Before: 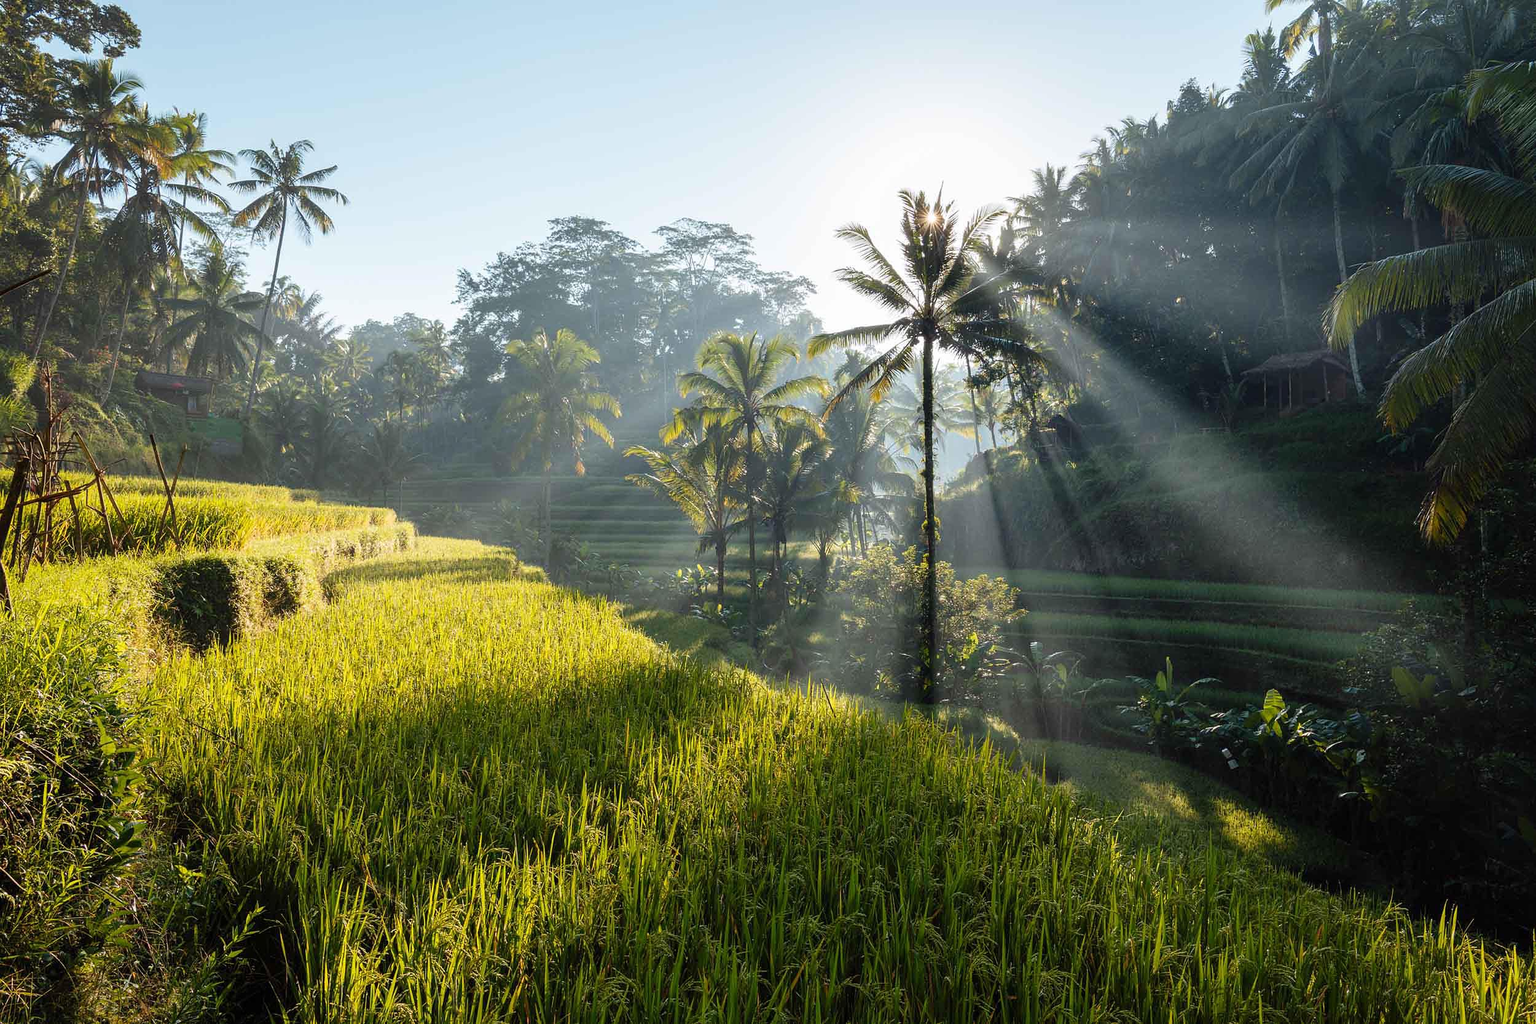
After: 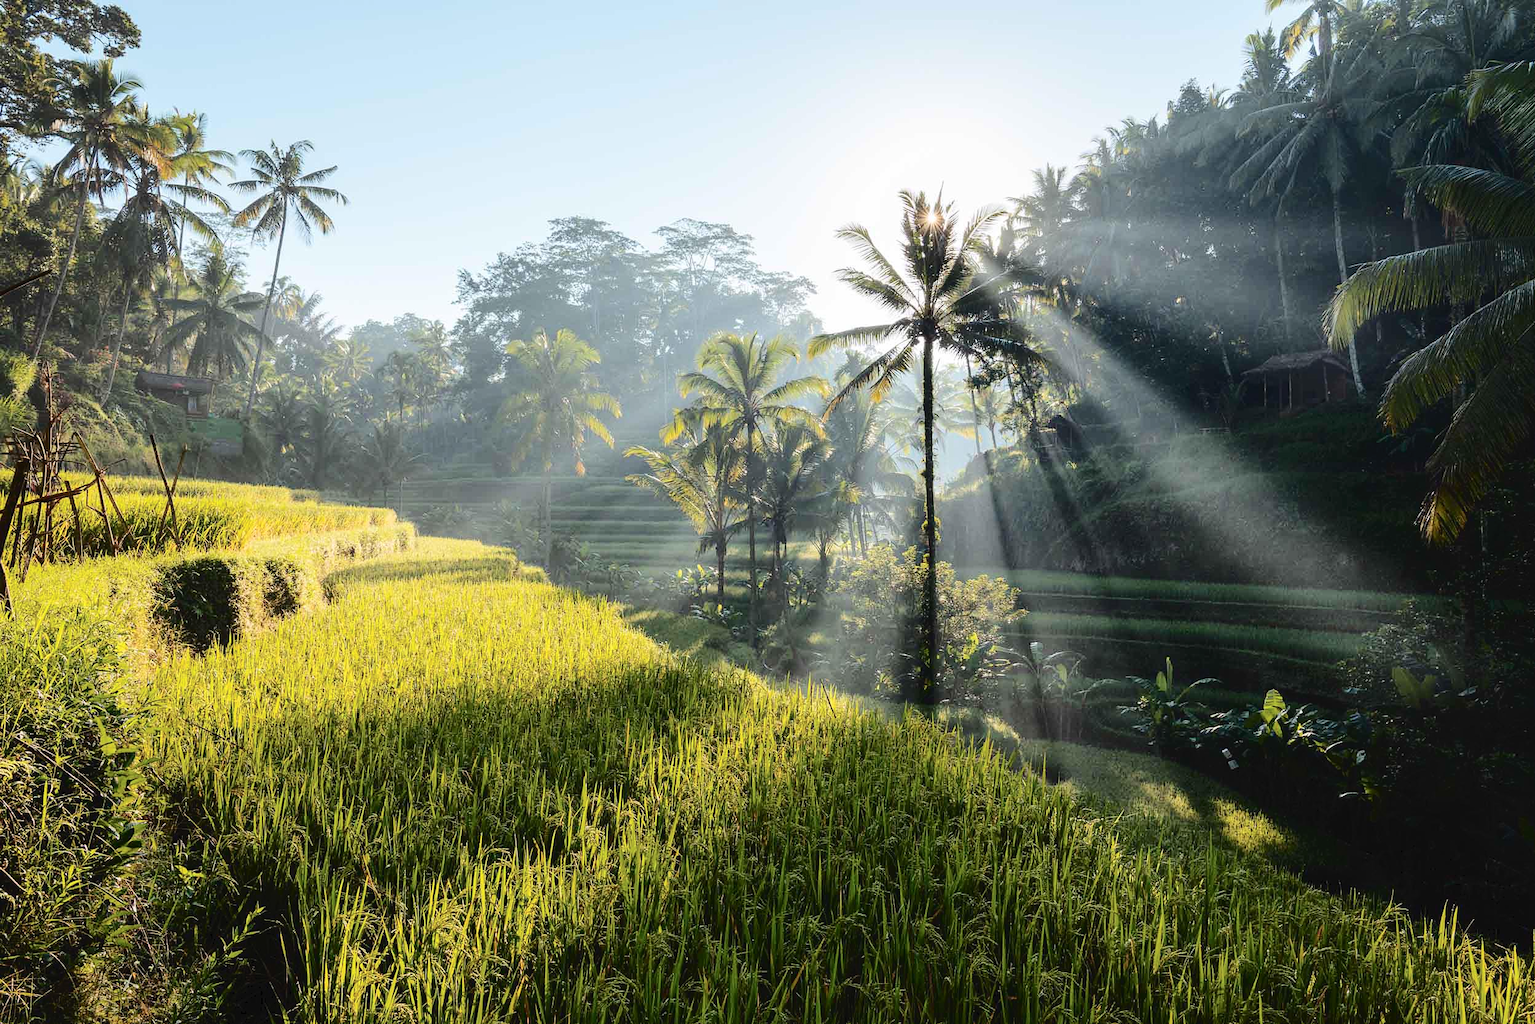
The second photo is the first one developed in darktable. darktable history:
tone curve: curves: ch0 [(0, 0) (0.003, 0.034) (0.011, 0.038) (0.025, 0.046) (0.044, 0.054) (0.069, 0.06) (0.1, 0.079) (0.136, 0.114) (0.177, 0.151) (0.224, 0.213) (0.277, 0.293) (0.335, 0.385) (0.399, 0.482) (0.468, 0.578) (0.543, 0.655) (0.623, 0.724) (0.709, 0.786) (0.801, 0.854) (0.898, 0.922) (1, 1)], color space Lab, independent channels, preserve colors none
tone equalizer: -7 EV 0.109 EV, edges refinement/feathering 500, mask exposure compensation -1.57 EV, preserve details no
